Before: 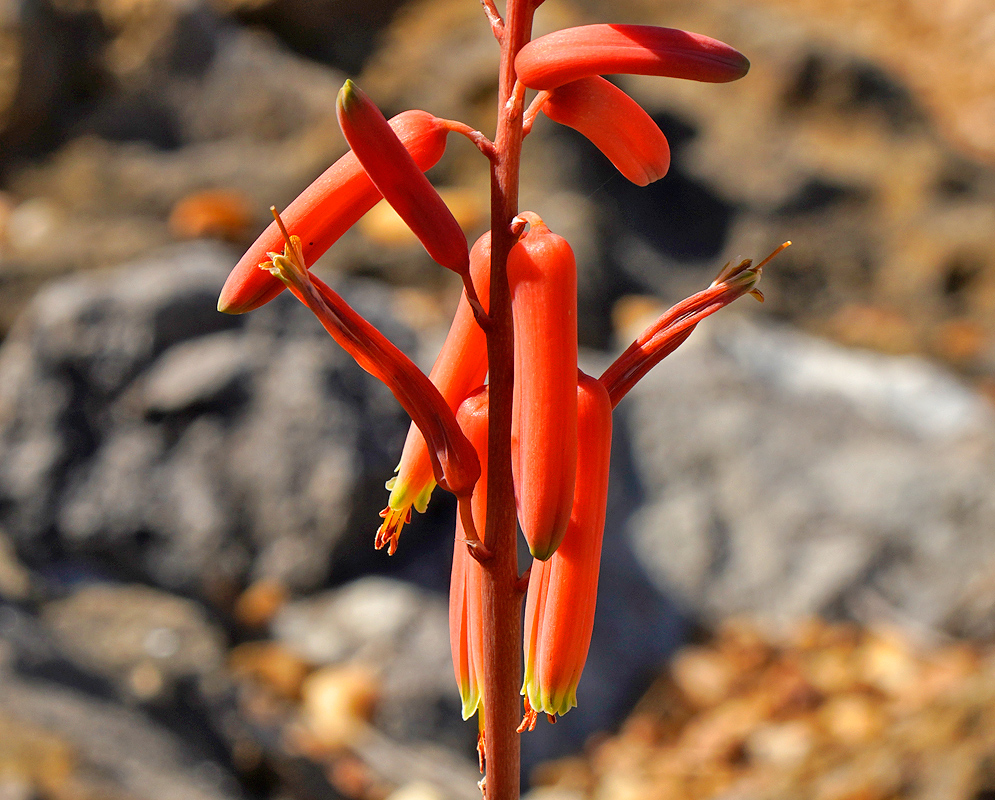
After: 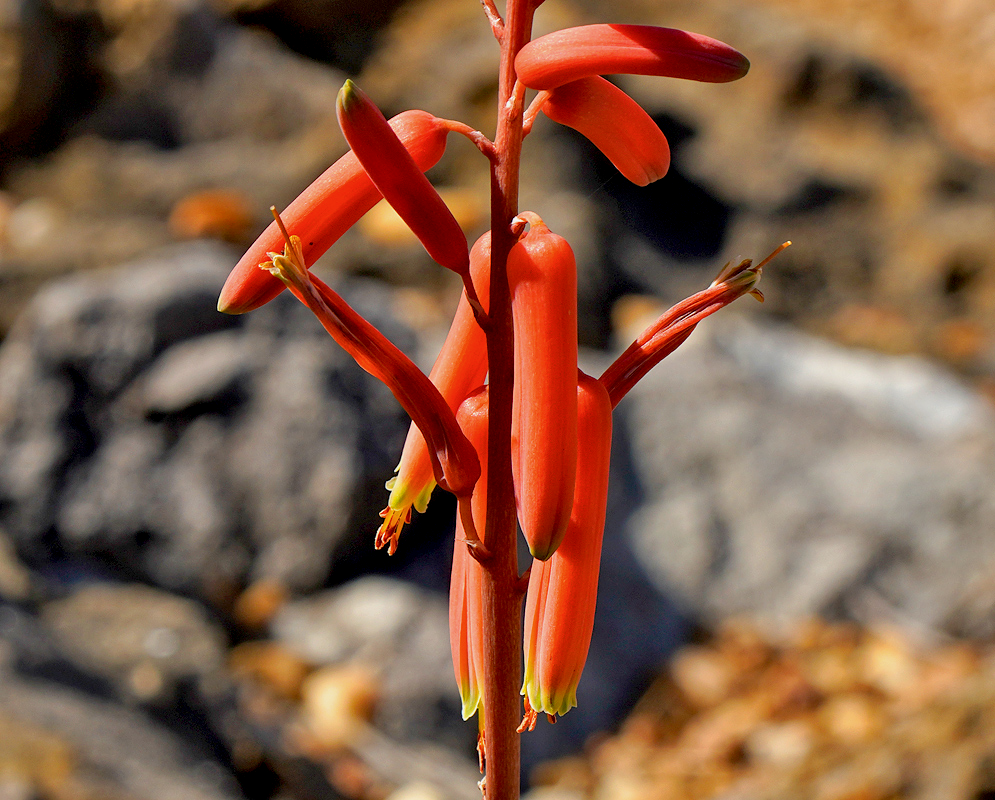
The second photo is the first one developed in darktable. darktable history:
color balance rgb: on, module defaults
exposure: black level correction 0.009, exposure -0.159 EV, compensate highlight preservation false
